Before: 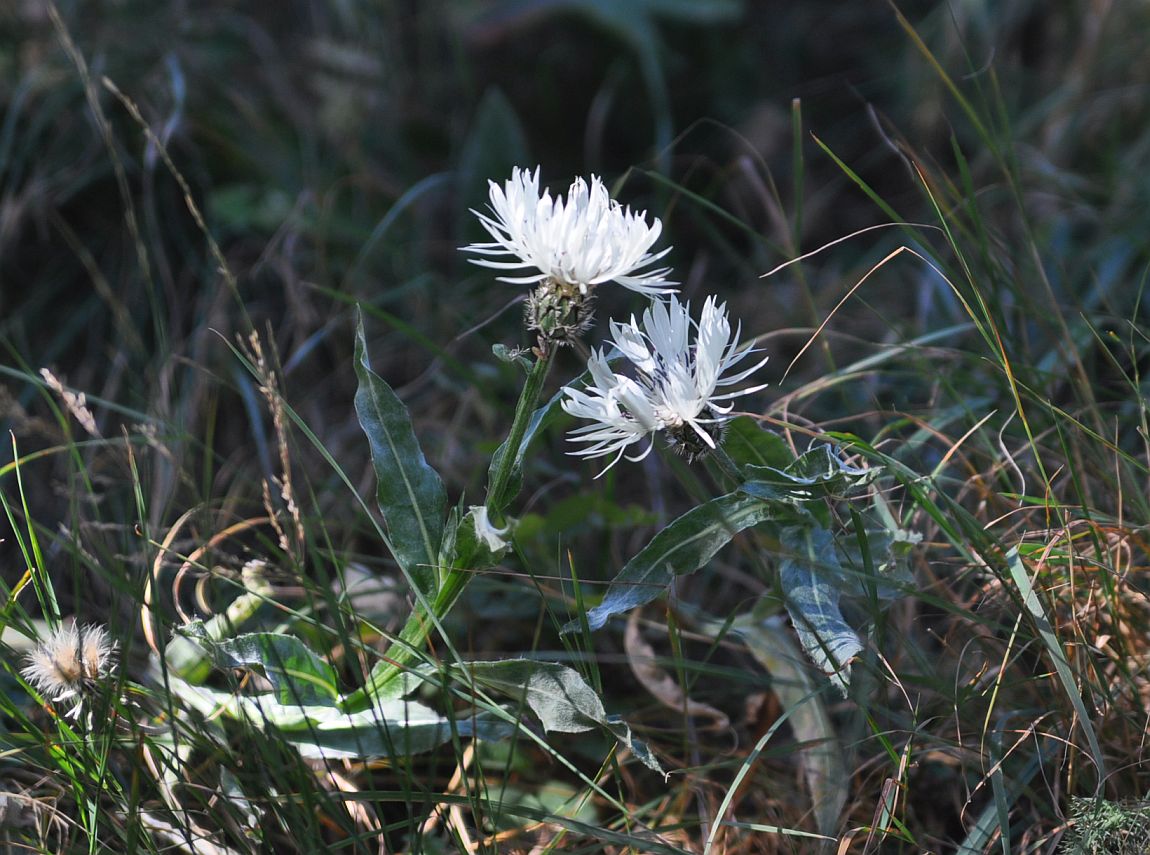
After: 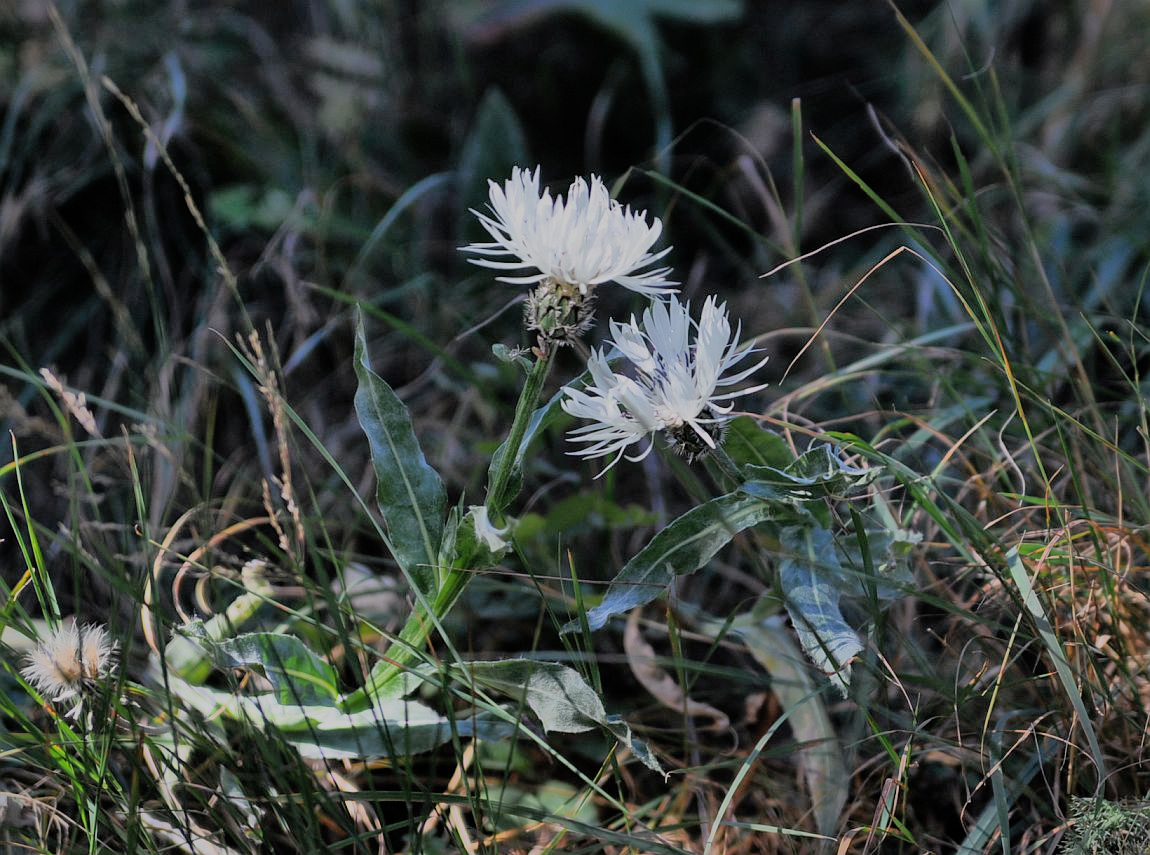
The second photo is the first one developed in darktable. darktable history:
shadows and highlights: on, module defaults
filmic rgb: middle gray luminance 28.73%, black relative exposure -10.3 EV, white relative exposure 5.49 EV, target black luminance 0%, hardness 3.92, latitude 2.93%, contrast 1.122, highlights saturation mix 6.03%, shadows ↔ highlights balance 15.16%
